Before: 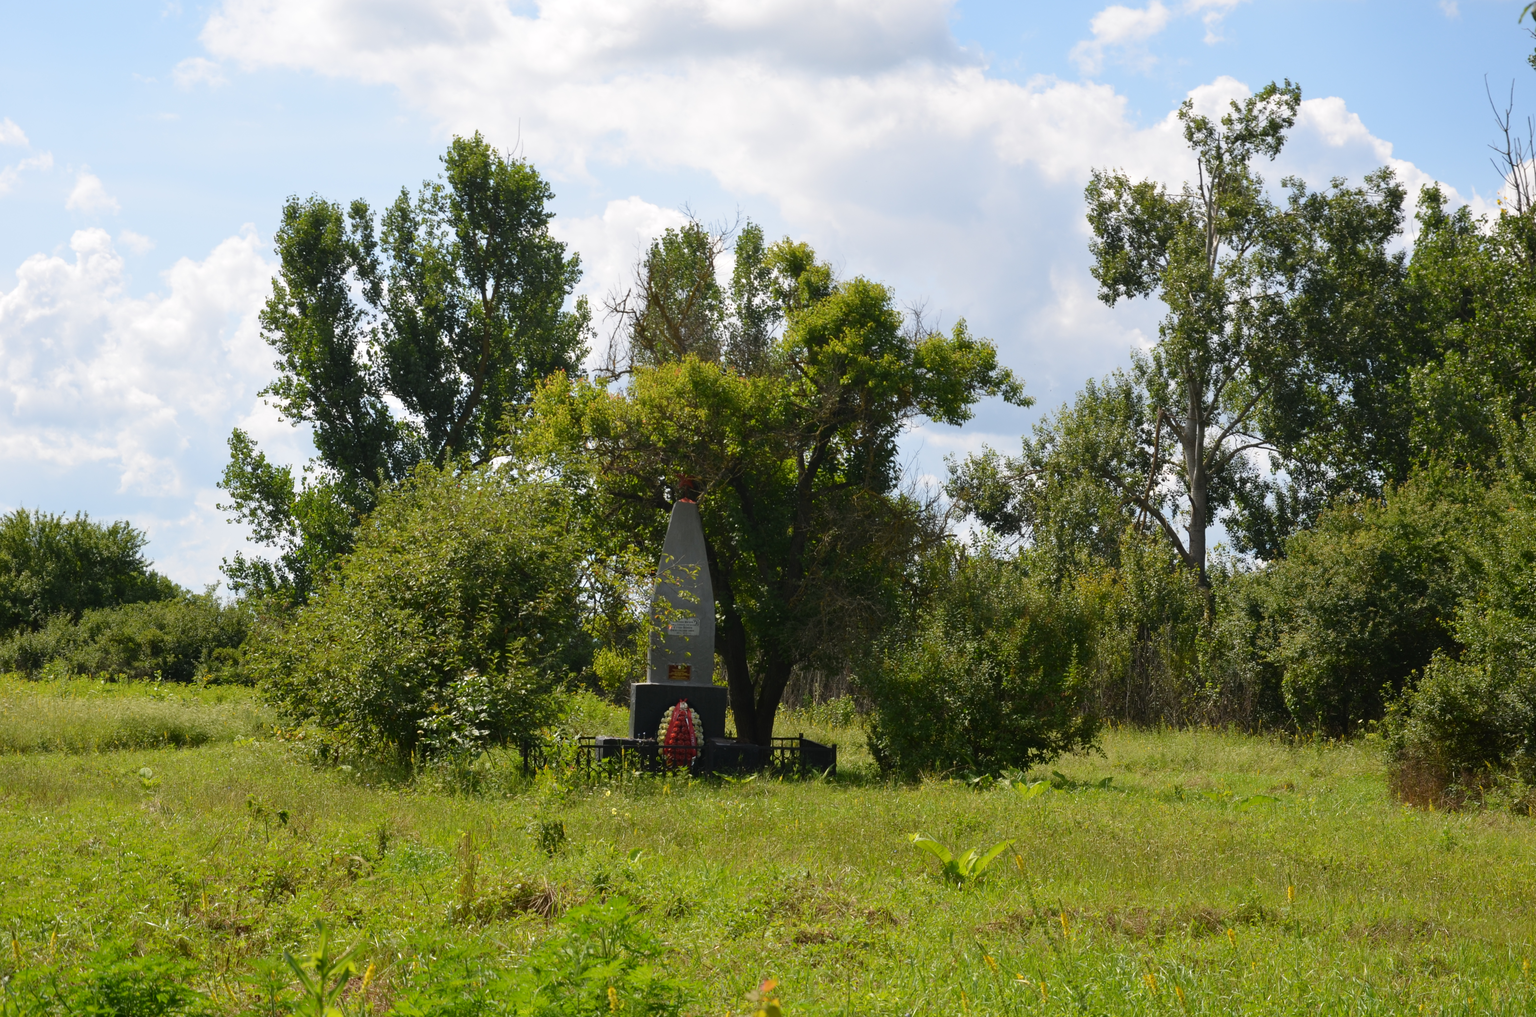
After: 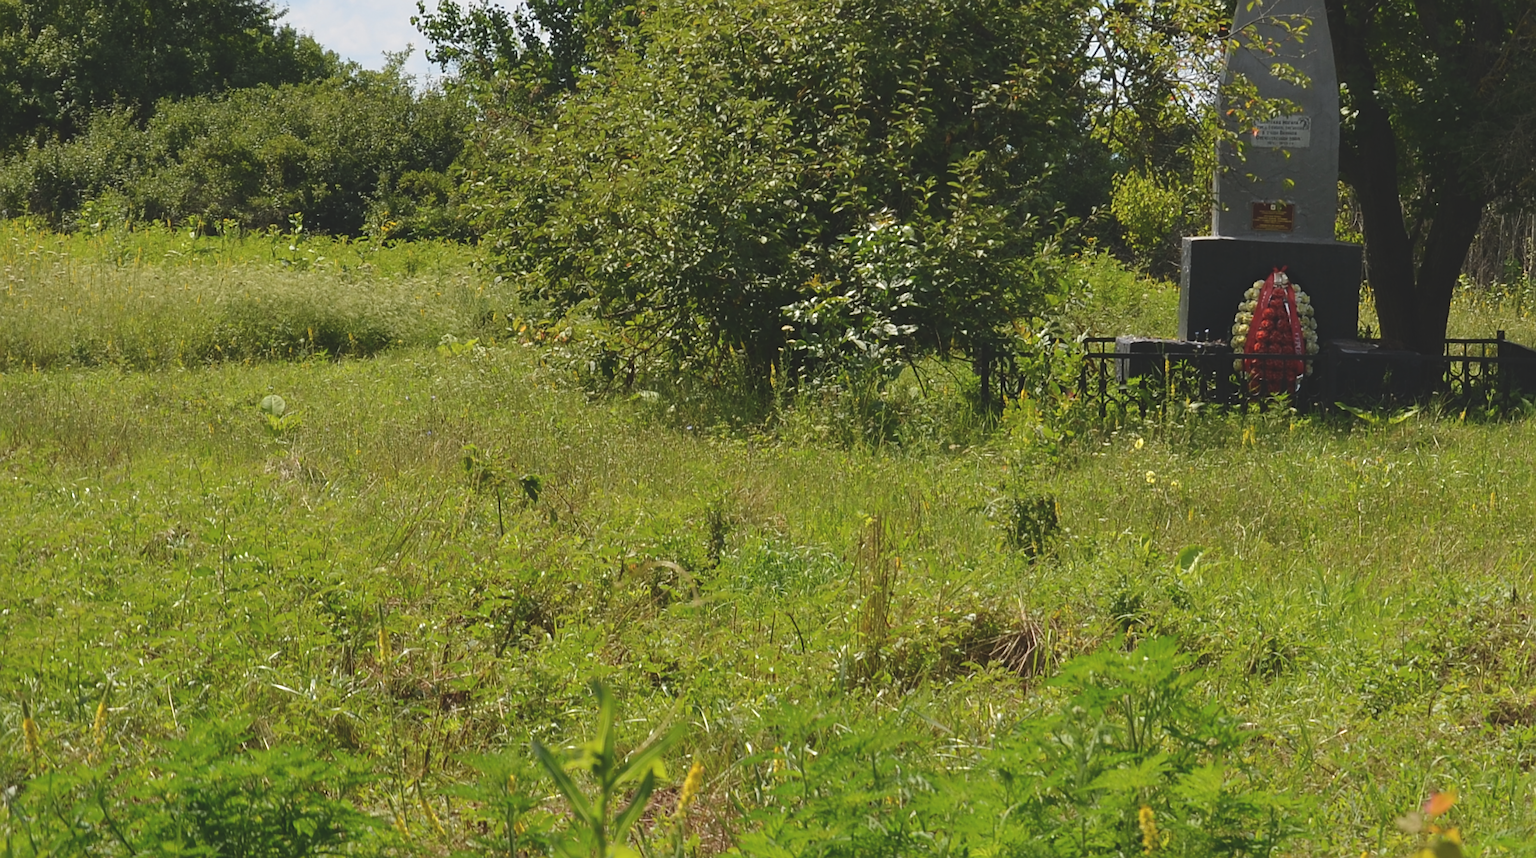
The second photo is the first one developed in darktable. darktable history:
crop and rotate: top 54.778%, right 46.61%, bottom 0.159%
exposure: black level correction -0.015, exposure -0.125 EV, compensate highlight preservation false
sharpen: on, module defaults
